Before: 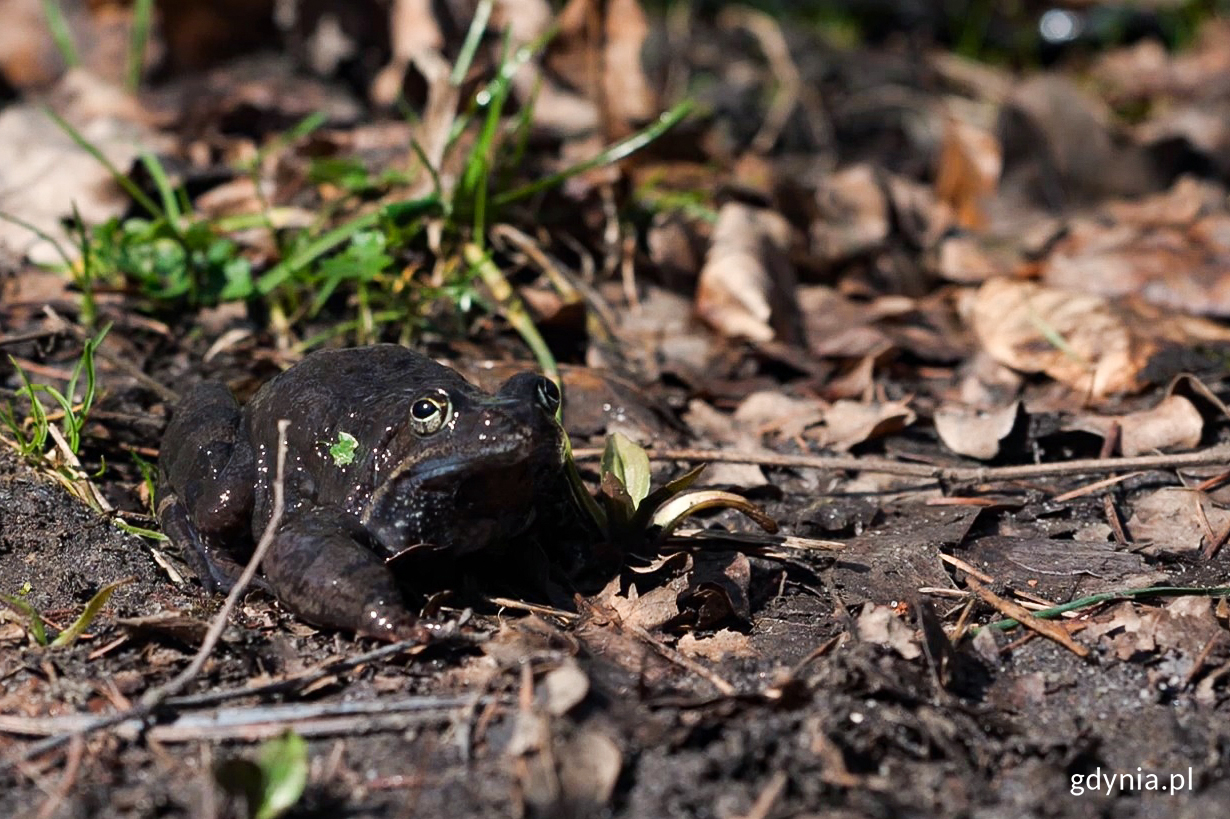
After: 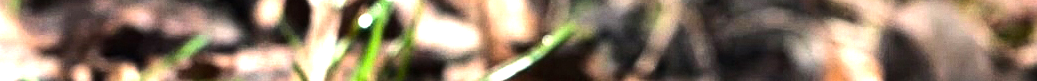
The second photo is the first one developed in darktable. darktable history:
exposure: exposure 0.943 EV, compensate highlight preservation false
crop and rotate: left 9.644%, top 9.491%, right 6.021%, bottom 80.509%
tone equalizer: -8 EV -0.75 EV, -7 EV -0.7 EV, -6 EV -0.6 EV, -5 EV -0.4 EV, -3 EV 0.4 EV, -2 EV 0.6 EV, -1 EV 0.7 EV, +0 EV 0.75 EV, edges refinement/feathering 500, mask exposure compensation -1.57 EV, preserve details no
